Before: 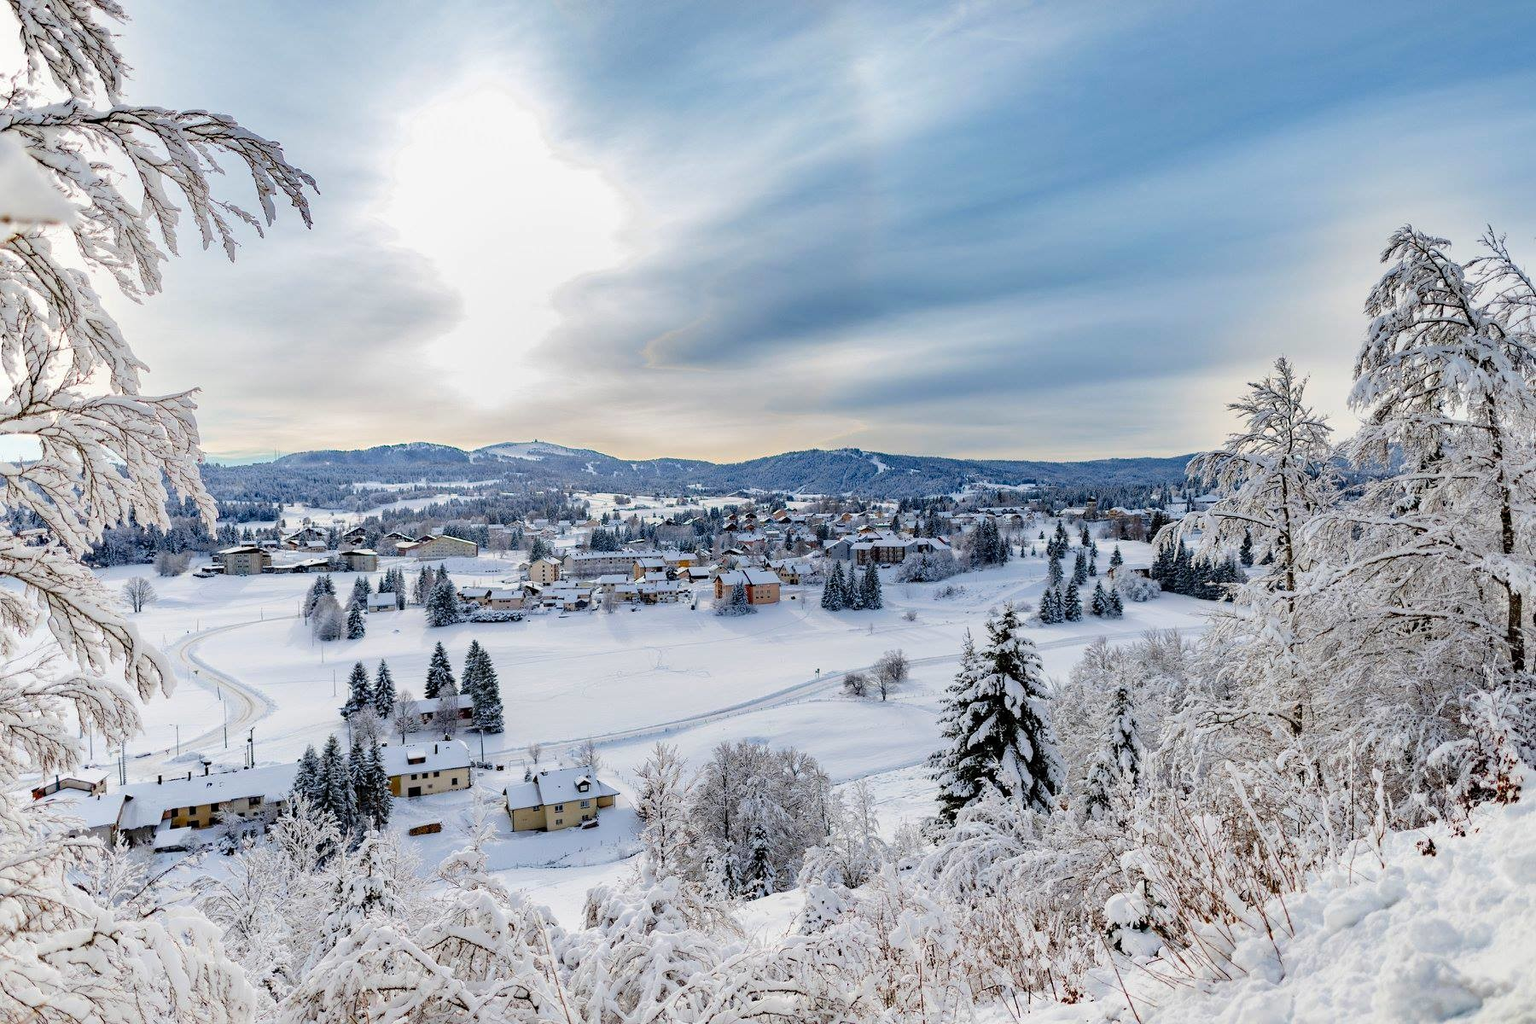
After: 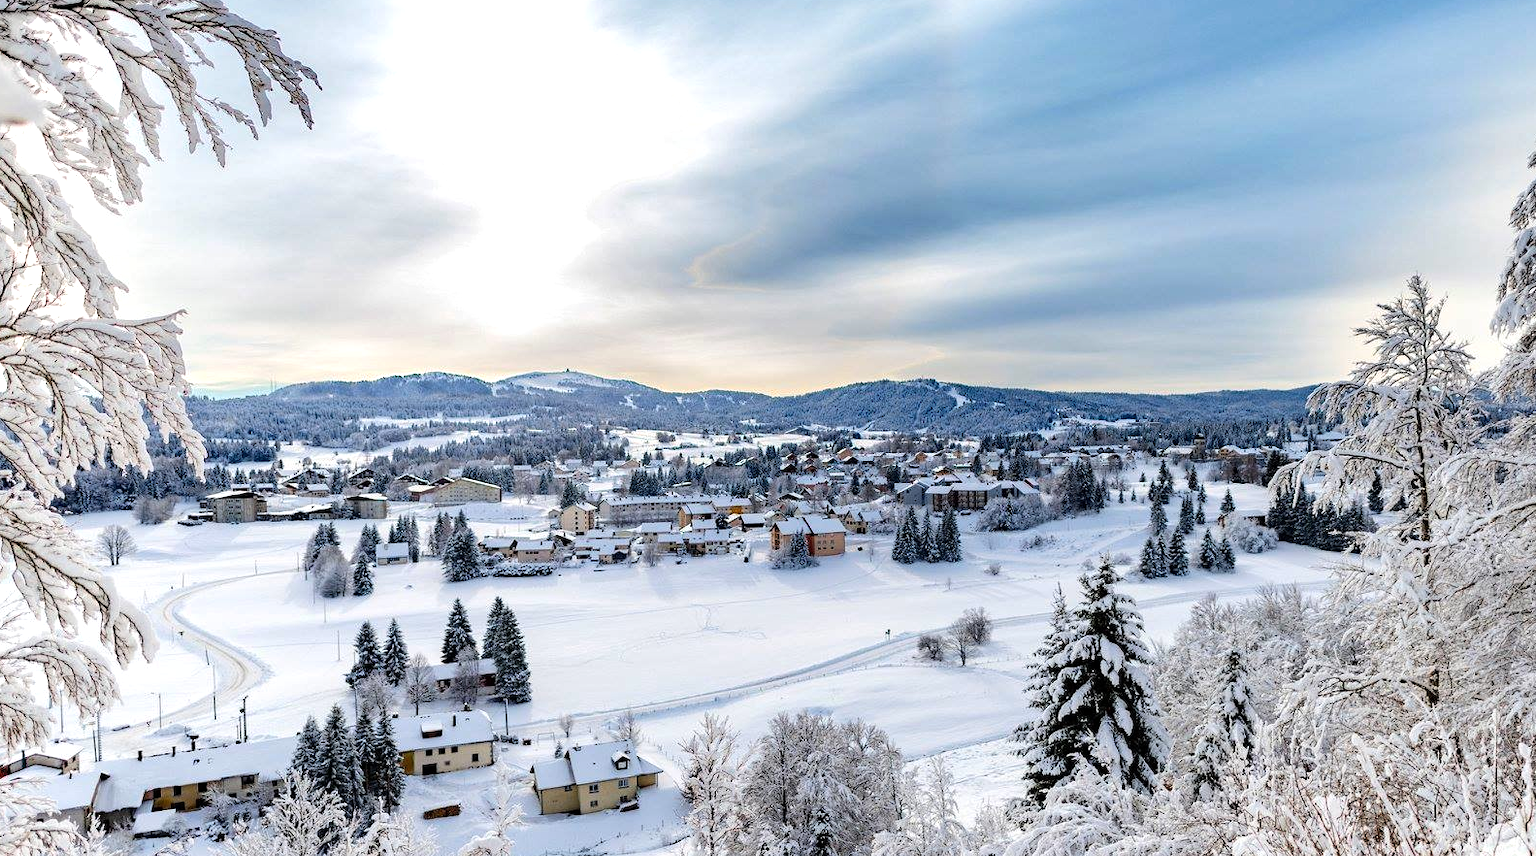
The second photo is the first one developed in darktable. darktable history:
crop and rotate: left 2.425%, top 11.305%, right 9.6%, bottom 15.08%
tone equalizer: -8 EV -0.417 EV, -7 EV -0.389 EV, -6 EV -0.333 EV, -5 EV -0.222 EV, -3 EV 0.222 EV, -2 EV 0.333 EV, -1 EV 0.389 EV, +0 EV 0.417 EV, edges refinement/feathering 500, mask exposure compensation -1.57 EV, preserve details no
